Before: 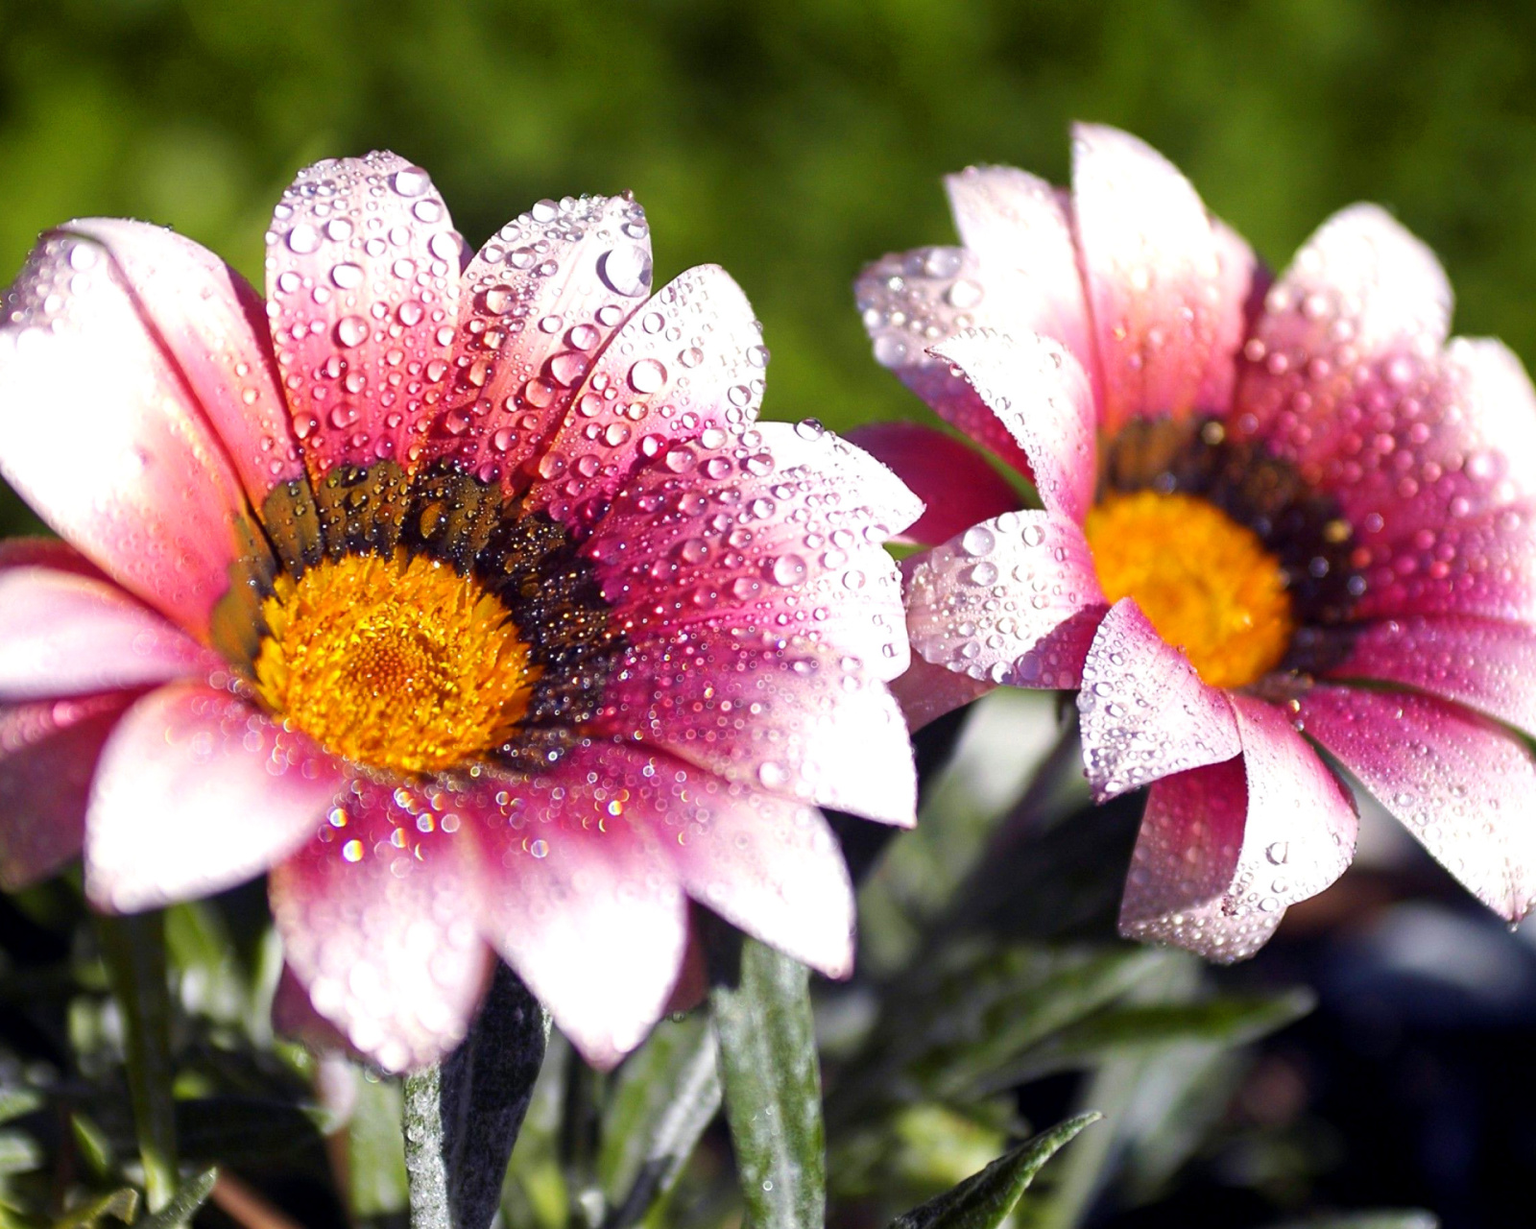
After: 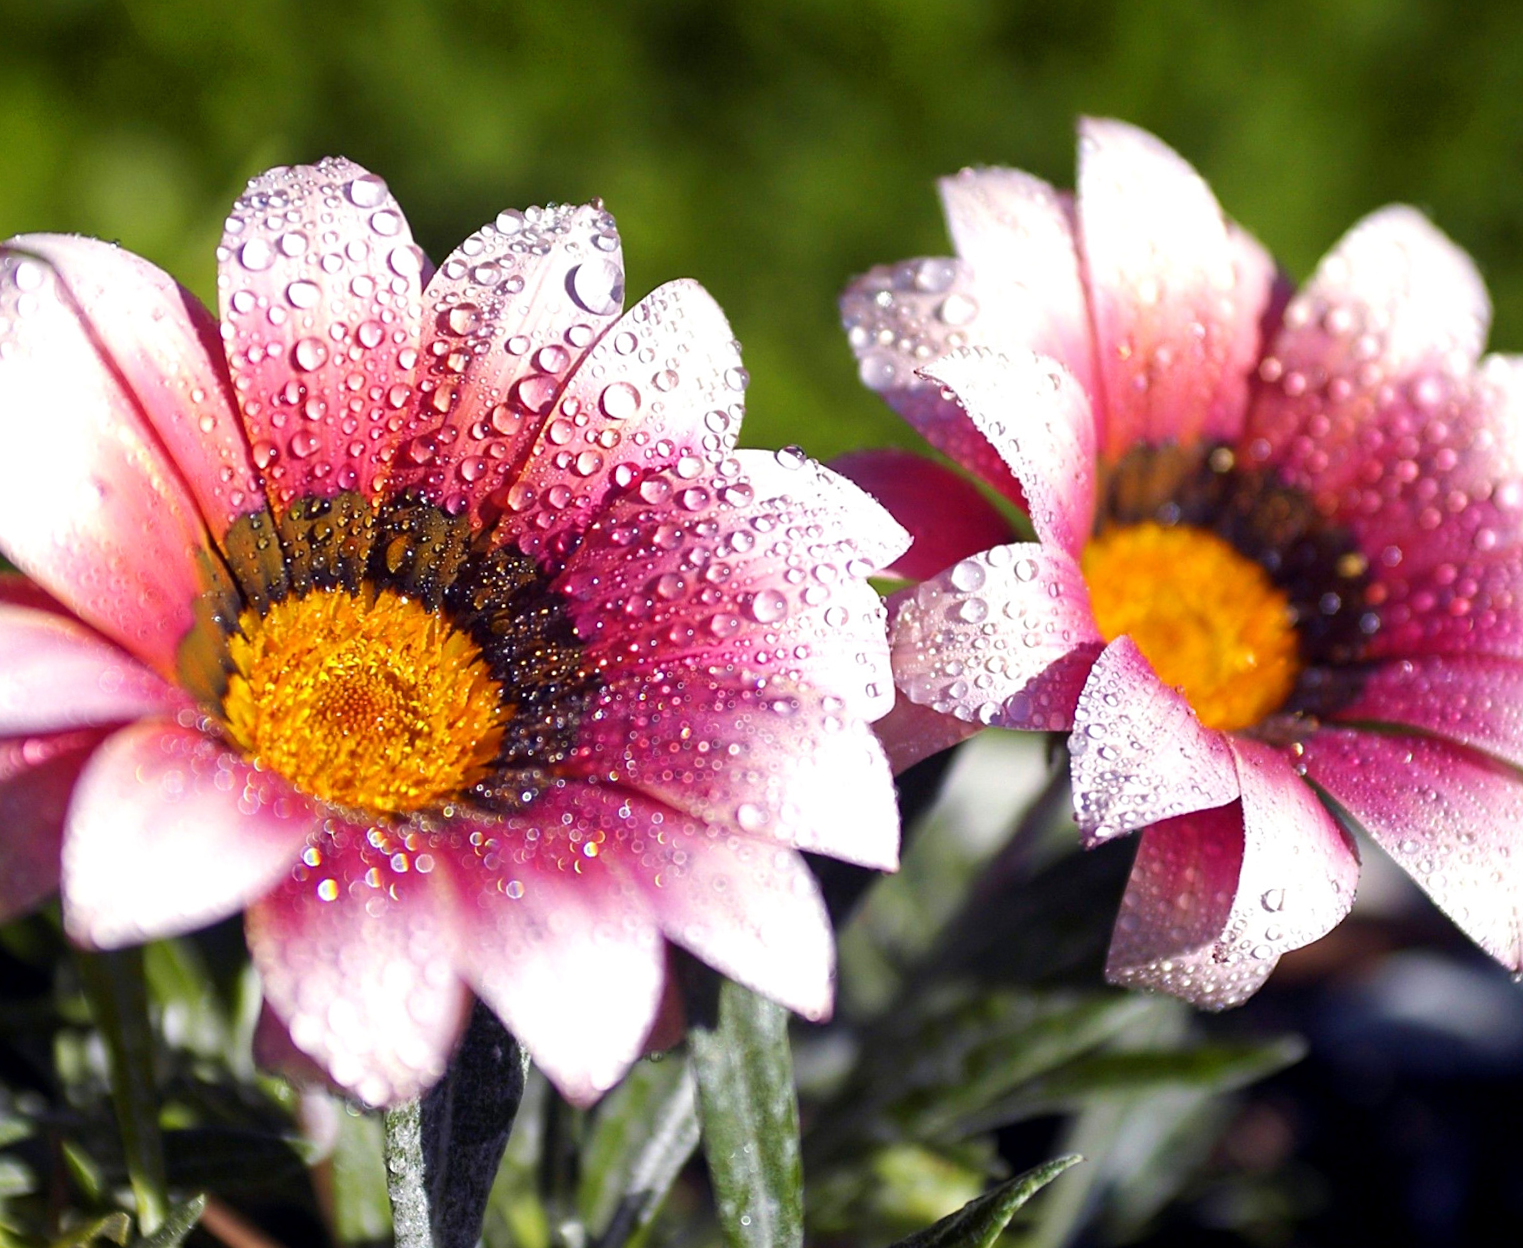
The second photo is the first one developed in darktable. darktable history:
sharpen: amount 0.2
rotate and perspective: rotation 0.074°, lens shift (vertical) 0.096, lens shift (horizontal) -0.041, crop left 0.043, crop right 0.952, crop top 0.024, crop bottom 0.979
